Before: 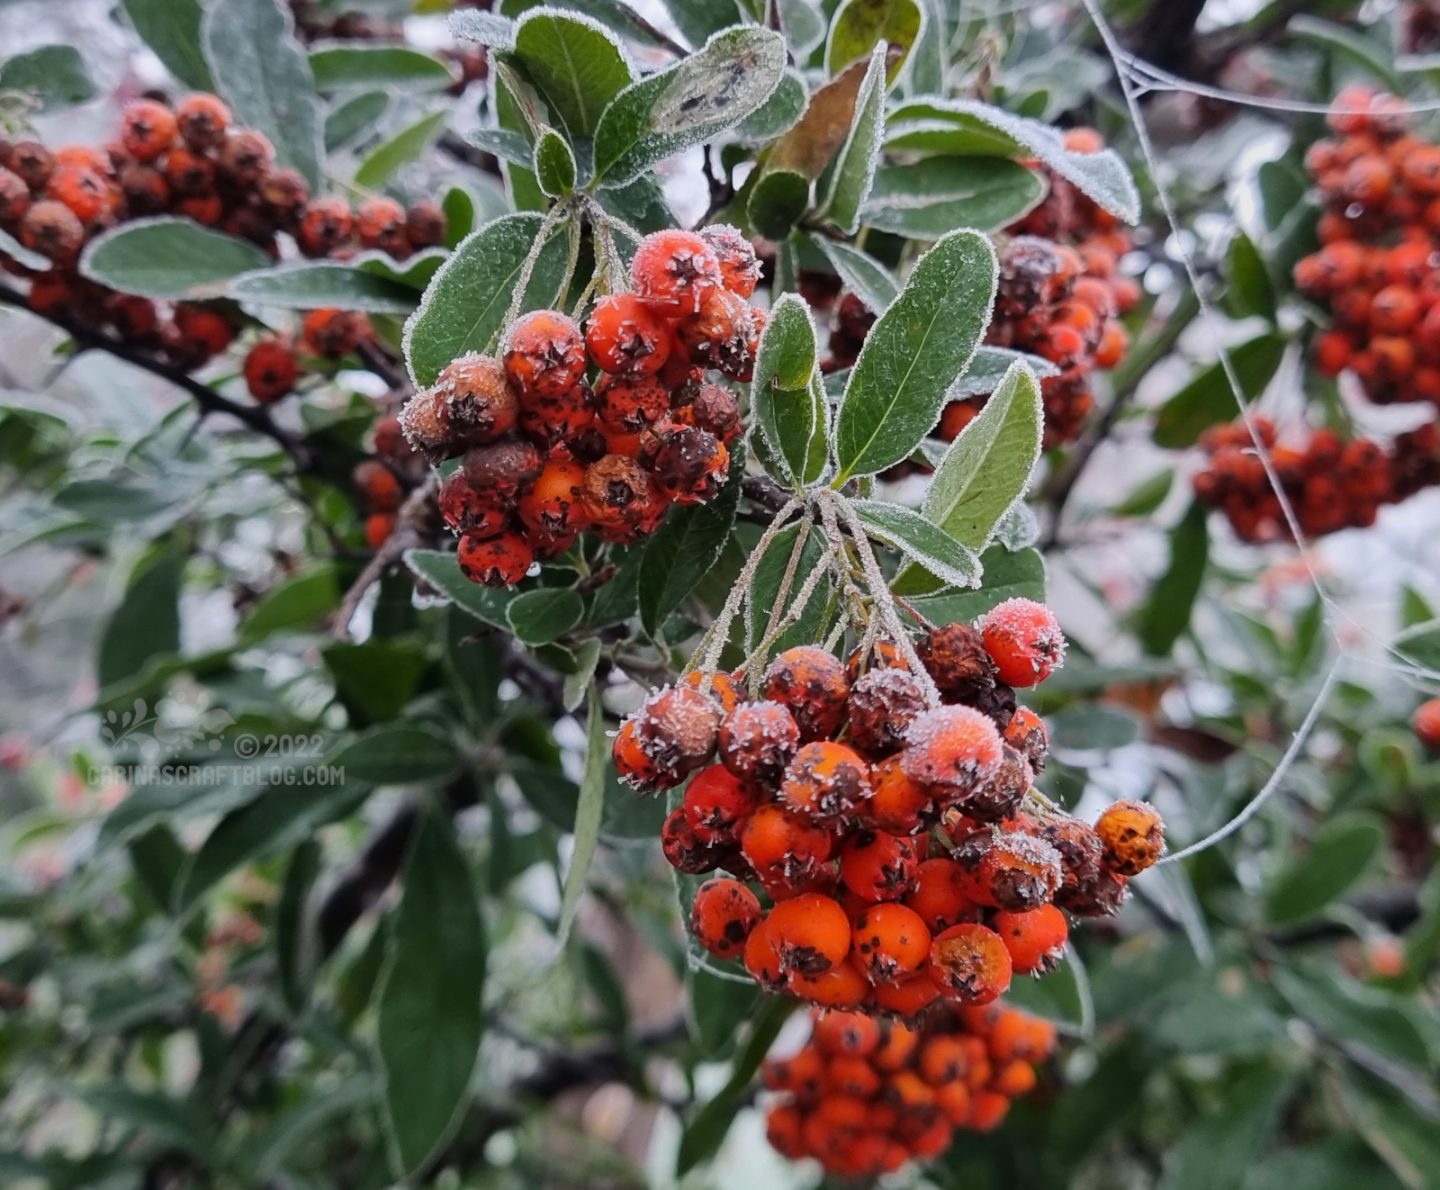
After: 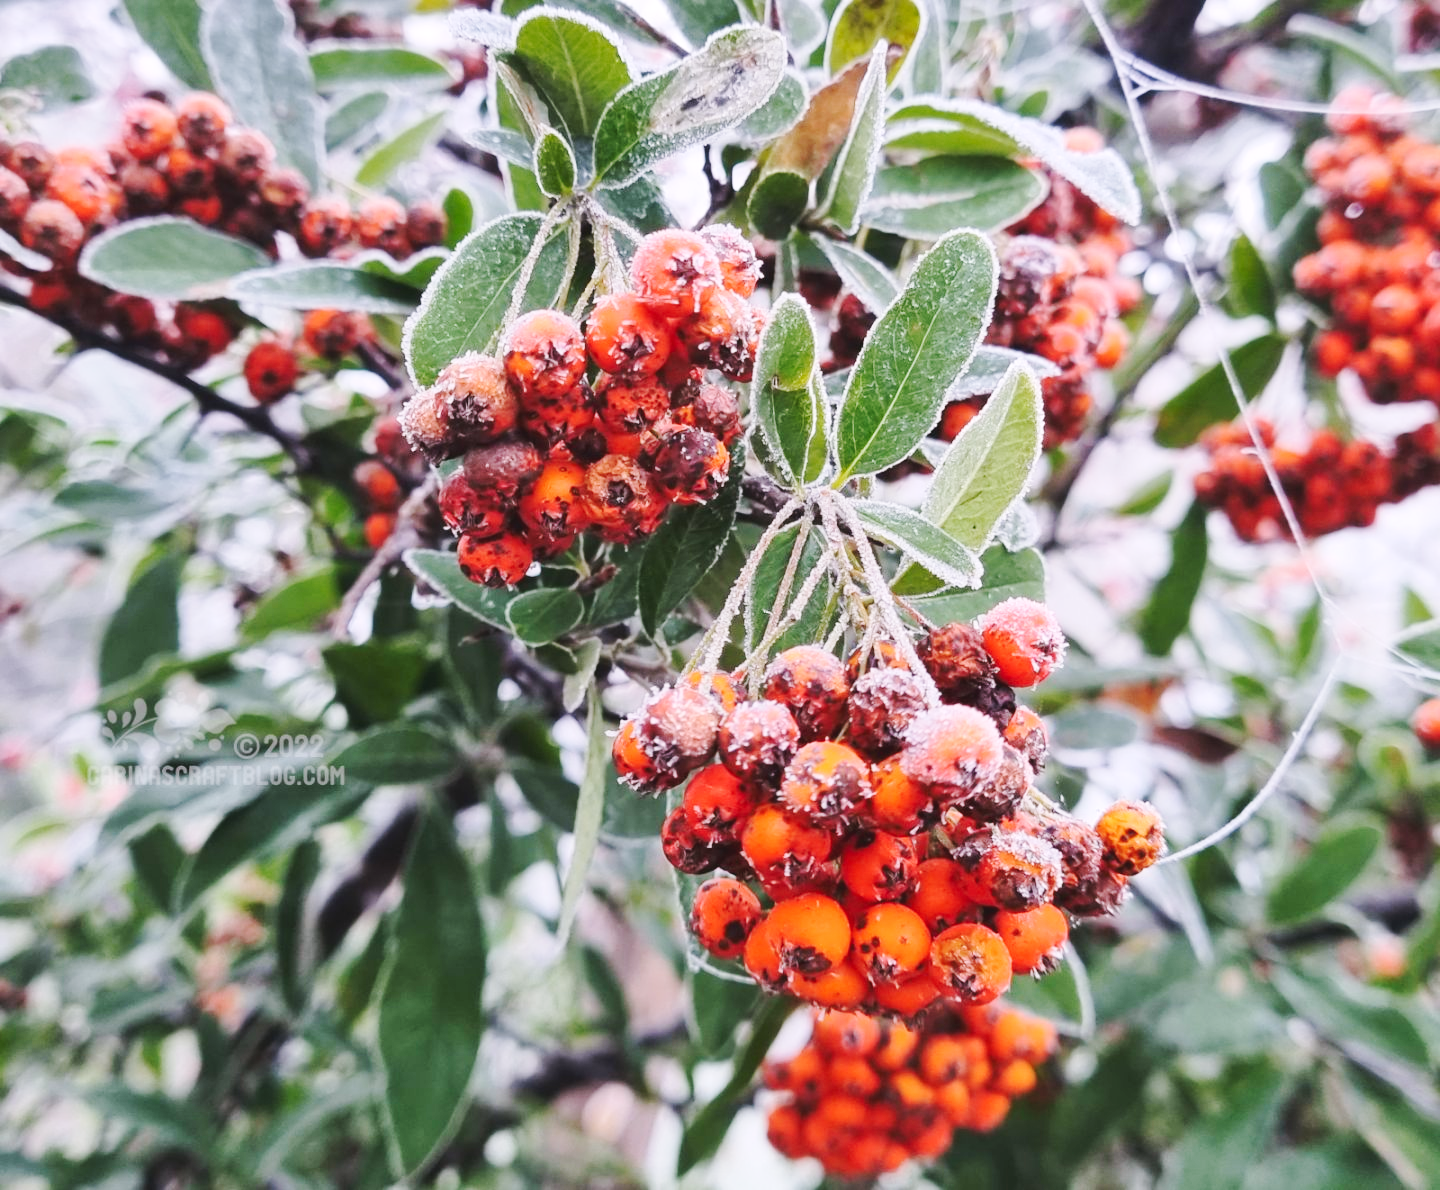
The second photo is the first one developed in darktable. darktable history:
exposure: black level correction 0.001, exposure 0.191 EV, compensate highlight preservation false
white balance: red 1.05, blue 1.072
base curve: curves: ch0 [(0, 0.007) (0.028, 0.063) (0.121, 0.311) (0.46, 0.743) (0.859, 0.957) (1, 1)], preserve colors none
